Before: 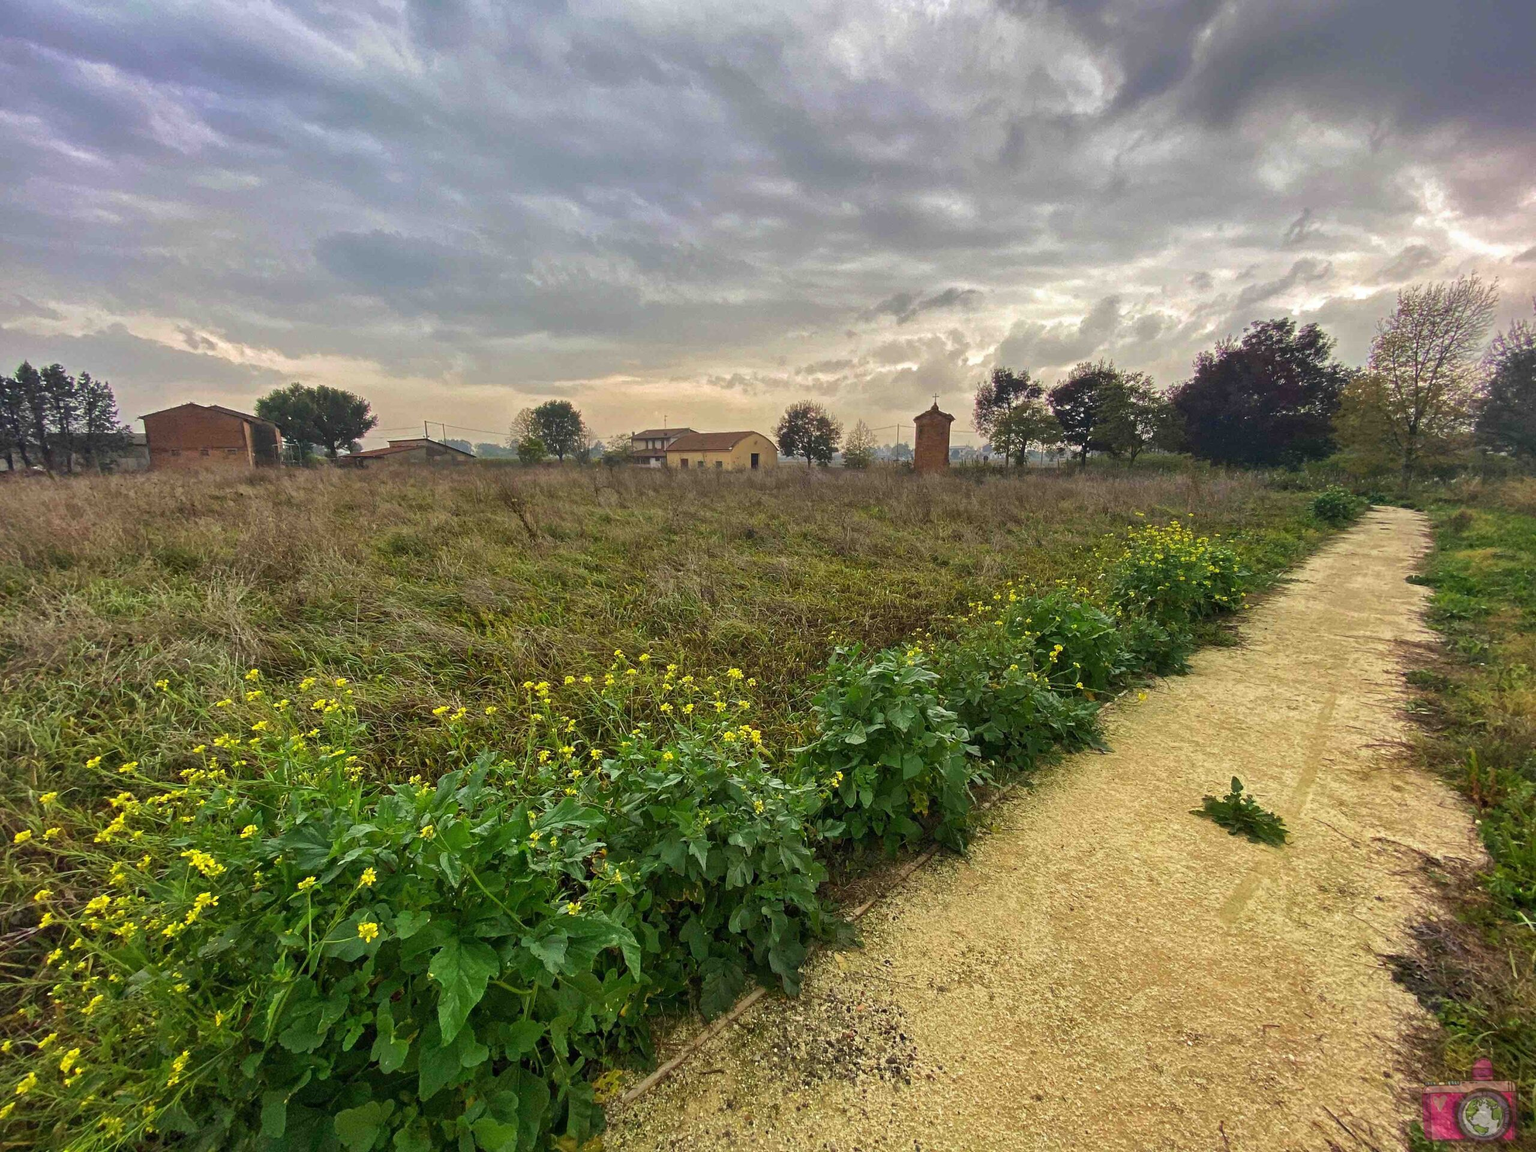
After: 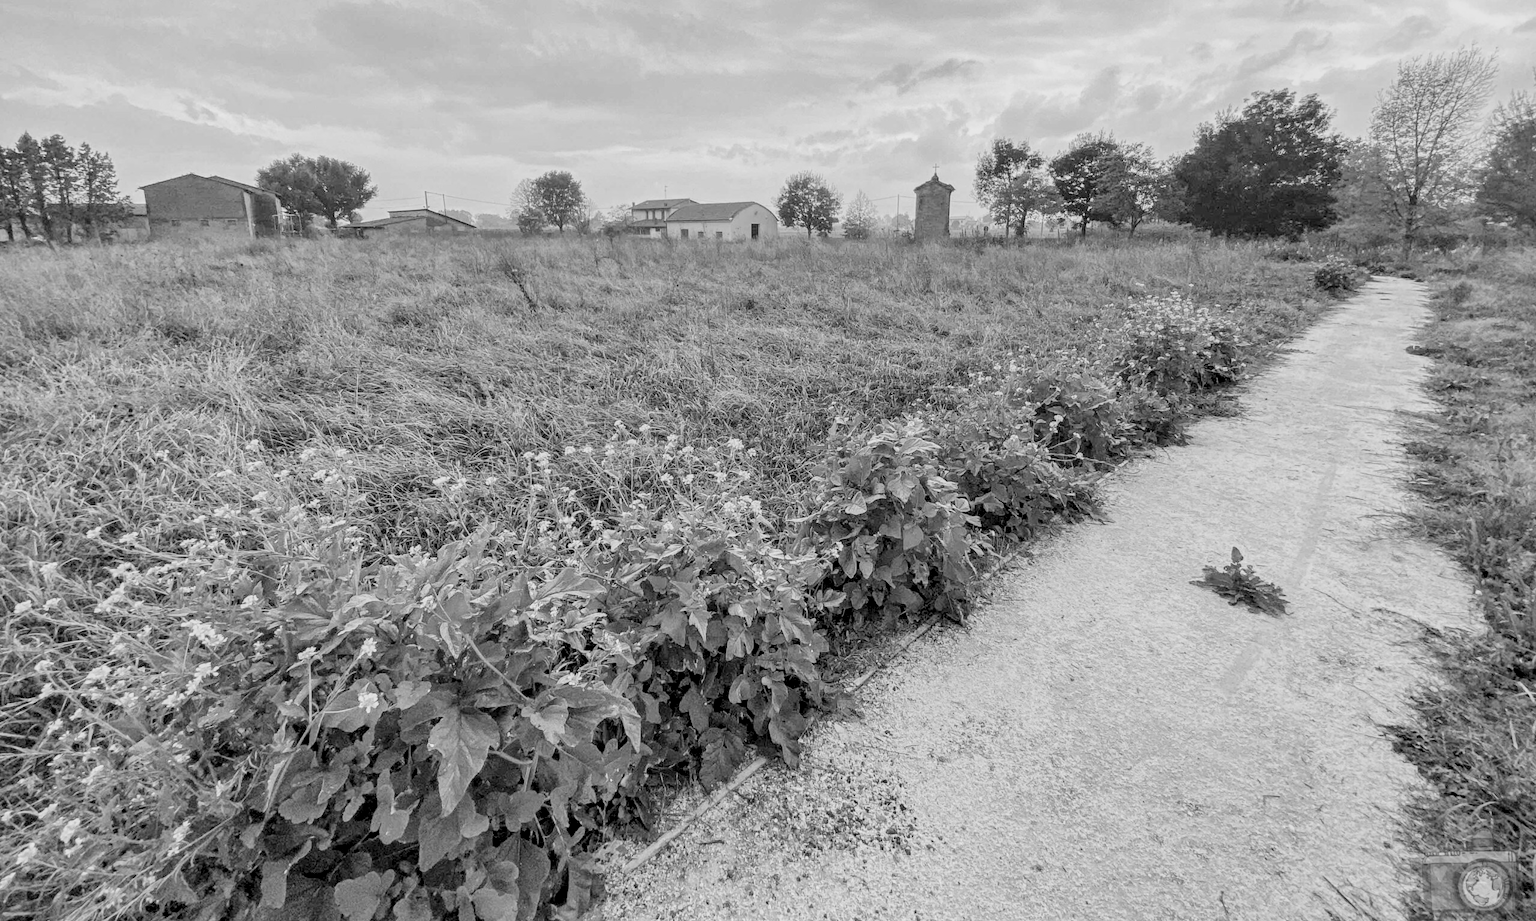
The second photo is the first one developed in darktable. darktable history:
white balance: red 1.138, green 0.996, blue 0.812
crop and rotate: top 19.998%
contrast brightness saturation: contrast -0.11
exposure: black level correction 0.001, exposure 1 EV, compensate highlight preservation false
monochrome: a -4.13, b 5.16, size 1
filmic rgb: black relative exposure -7.32 EV, white relative exposure 5.09 EV, hardness 3.2
local contrast: detail 150%
